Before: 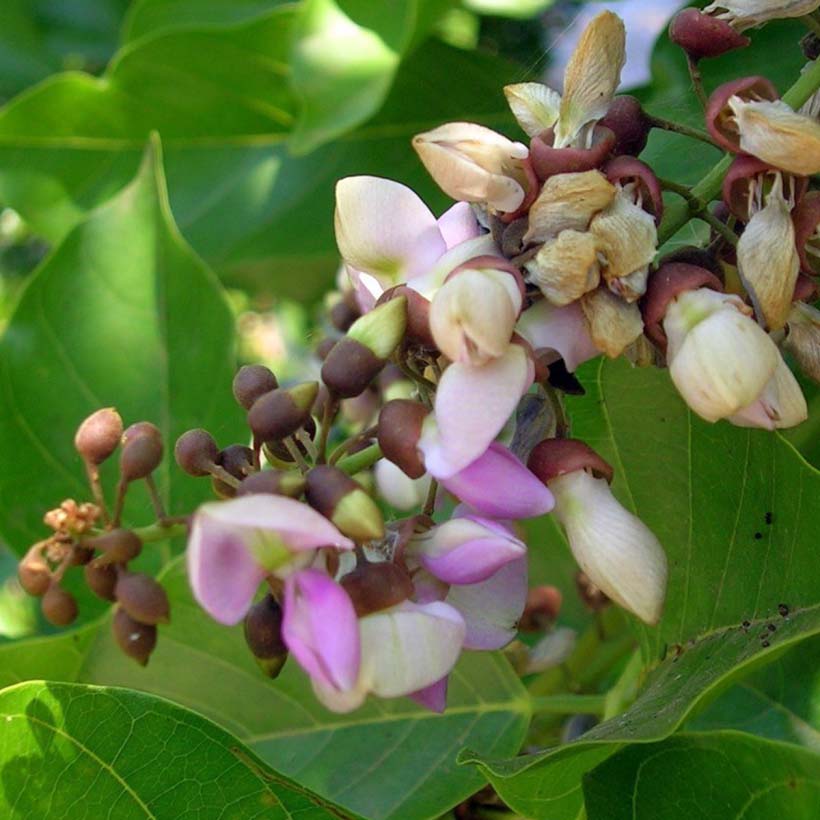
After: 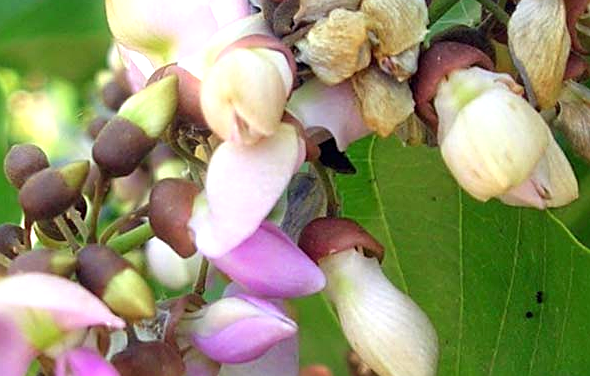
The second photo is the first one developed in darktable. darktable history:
sharpen: on, module defaults
crop and rotate: left 27.938%, top 27.046%, bottom 27.046%
bloom: size 3%, threshold 100%, strength 0%
exposure: black level correction 0, exposure 0.7 EV, compensate exposure bias true, compensate highlight preservation false
